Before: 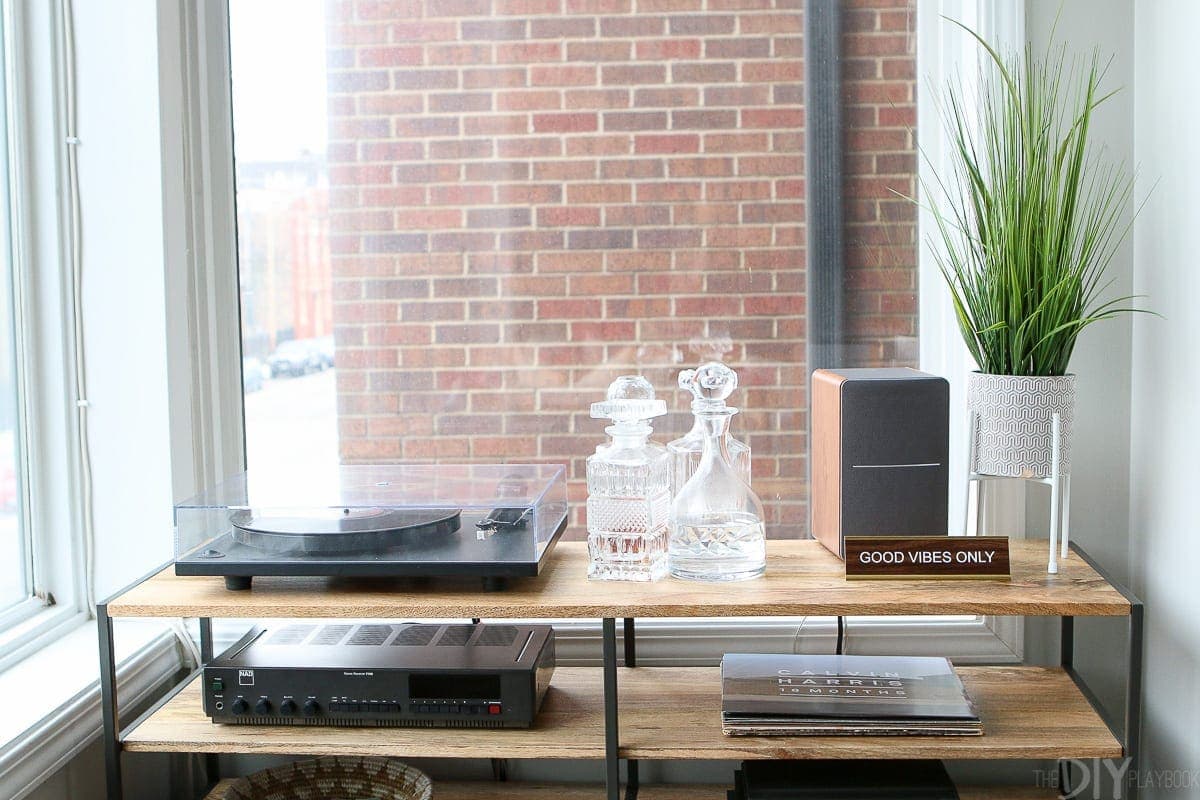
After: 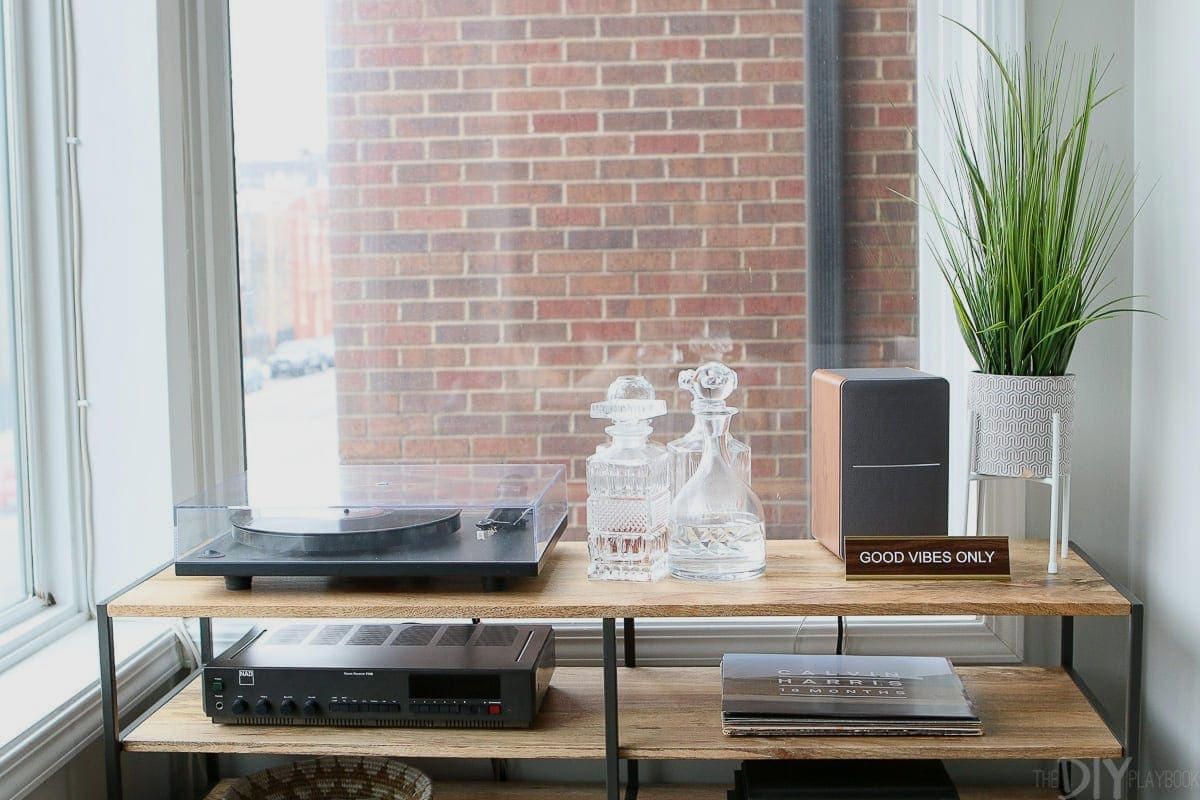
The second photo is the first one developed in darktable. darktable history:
exposure: exposure -0.317 EV, compensate highlight preservation false
